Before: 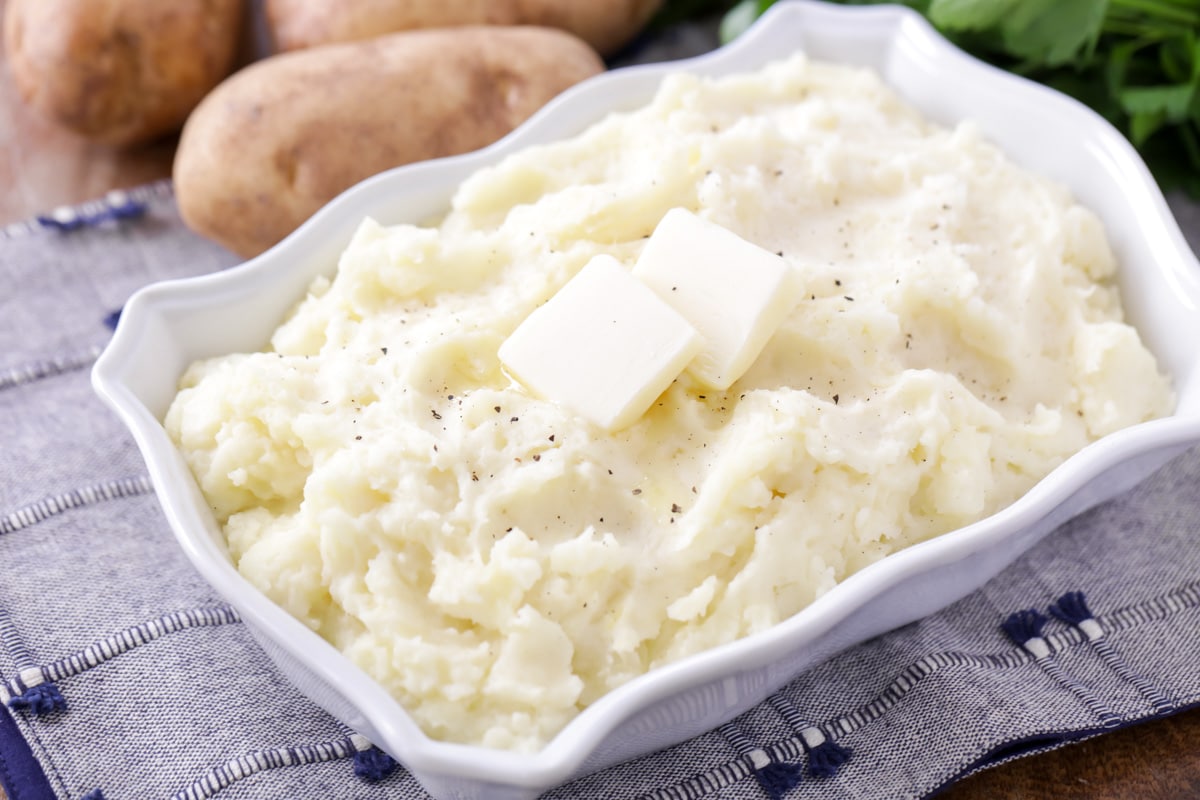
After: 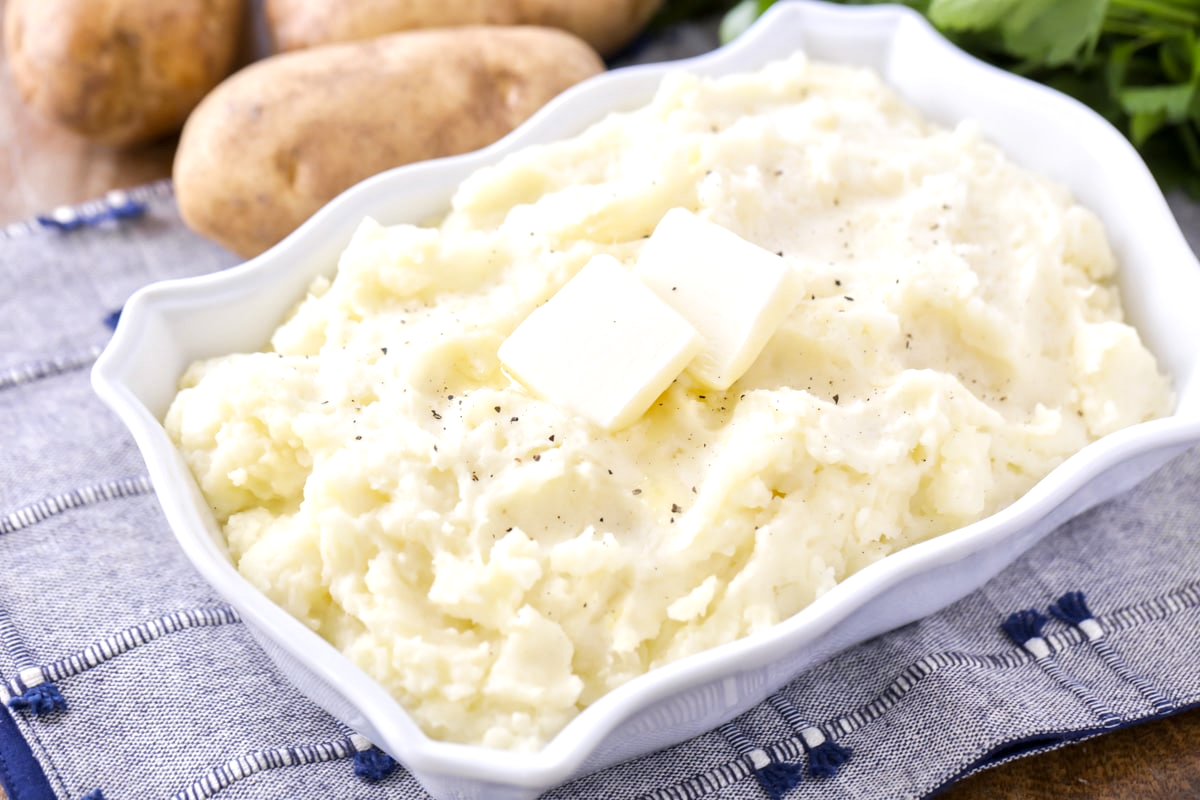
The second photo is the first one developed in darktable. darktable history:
tone equalizer: -8 EV -0.002 EV, -7 EV 0.005 EV, -6 EV -0.009 EV, -5 EV 0.011 EV, -4 EV -0.012 EV, -3 EV 0.007 EV, -2 EV -0.062 EV, -1 EV -0.293 EV, +0 EV -0.582 EV, smoothing diameter 2%, edges refinement/feathering 20, mask exposure compensation -1.57 EV, filter diffusion 5
exposure: exposure 0.6 EV, compensate highlight preservation false
color contrast: green-magenta contrast 0.8, blue-yellow contrast 1.1, unbound 0
